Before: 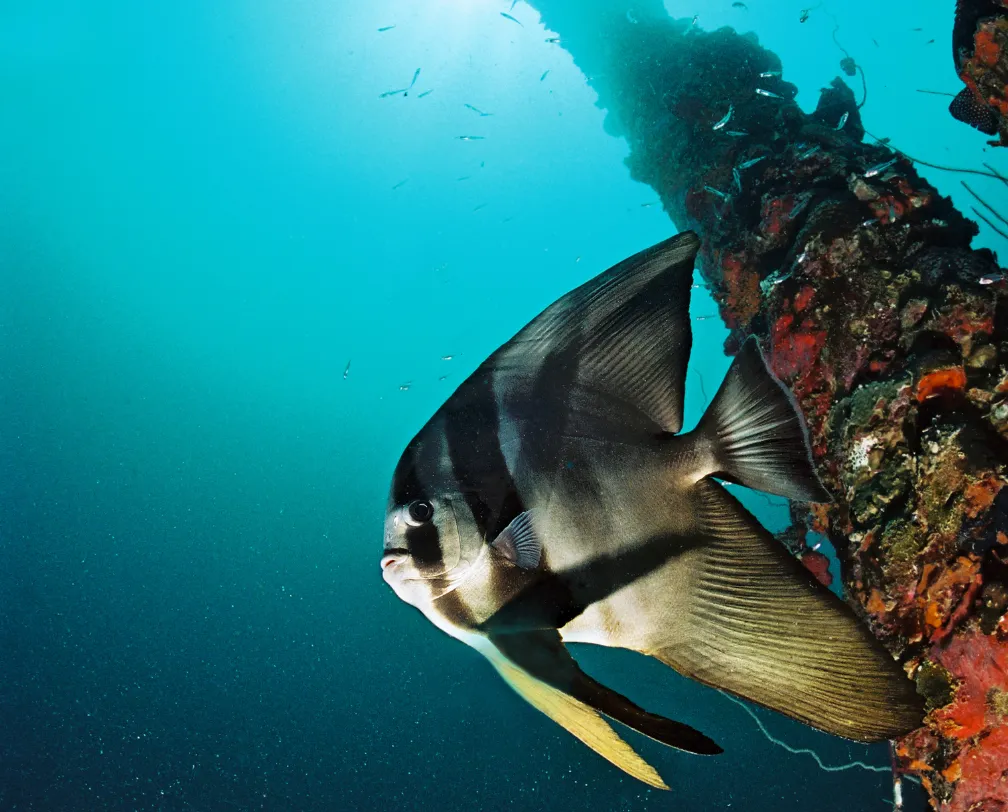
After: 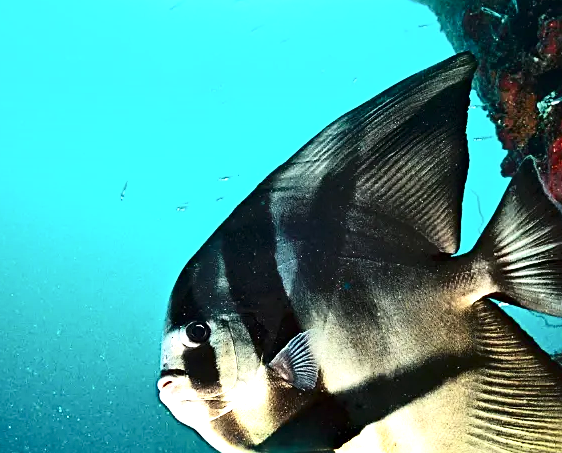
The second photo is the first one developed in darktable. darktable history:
graduated density: rotation -0.352°, offset 57.64
exposure: black level correction 0, exposure 1.1 EV, compensate highlight preservation false
crop and rotate: left 22.13%, top 22.054%, right 22.026%, bottom 22.102%
contrast brightness saturation: contrast 0.28
sharpen: on, module defaults
